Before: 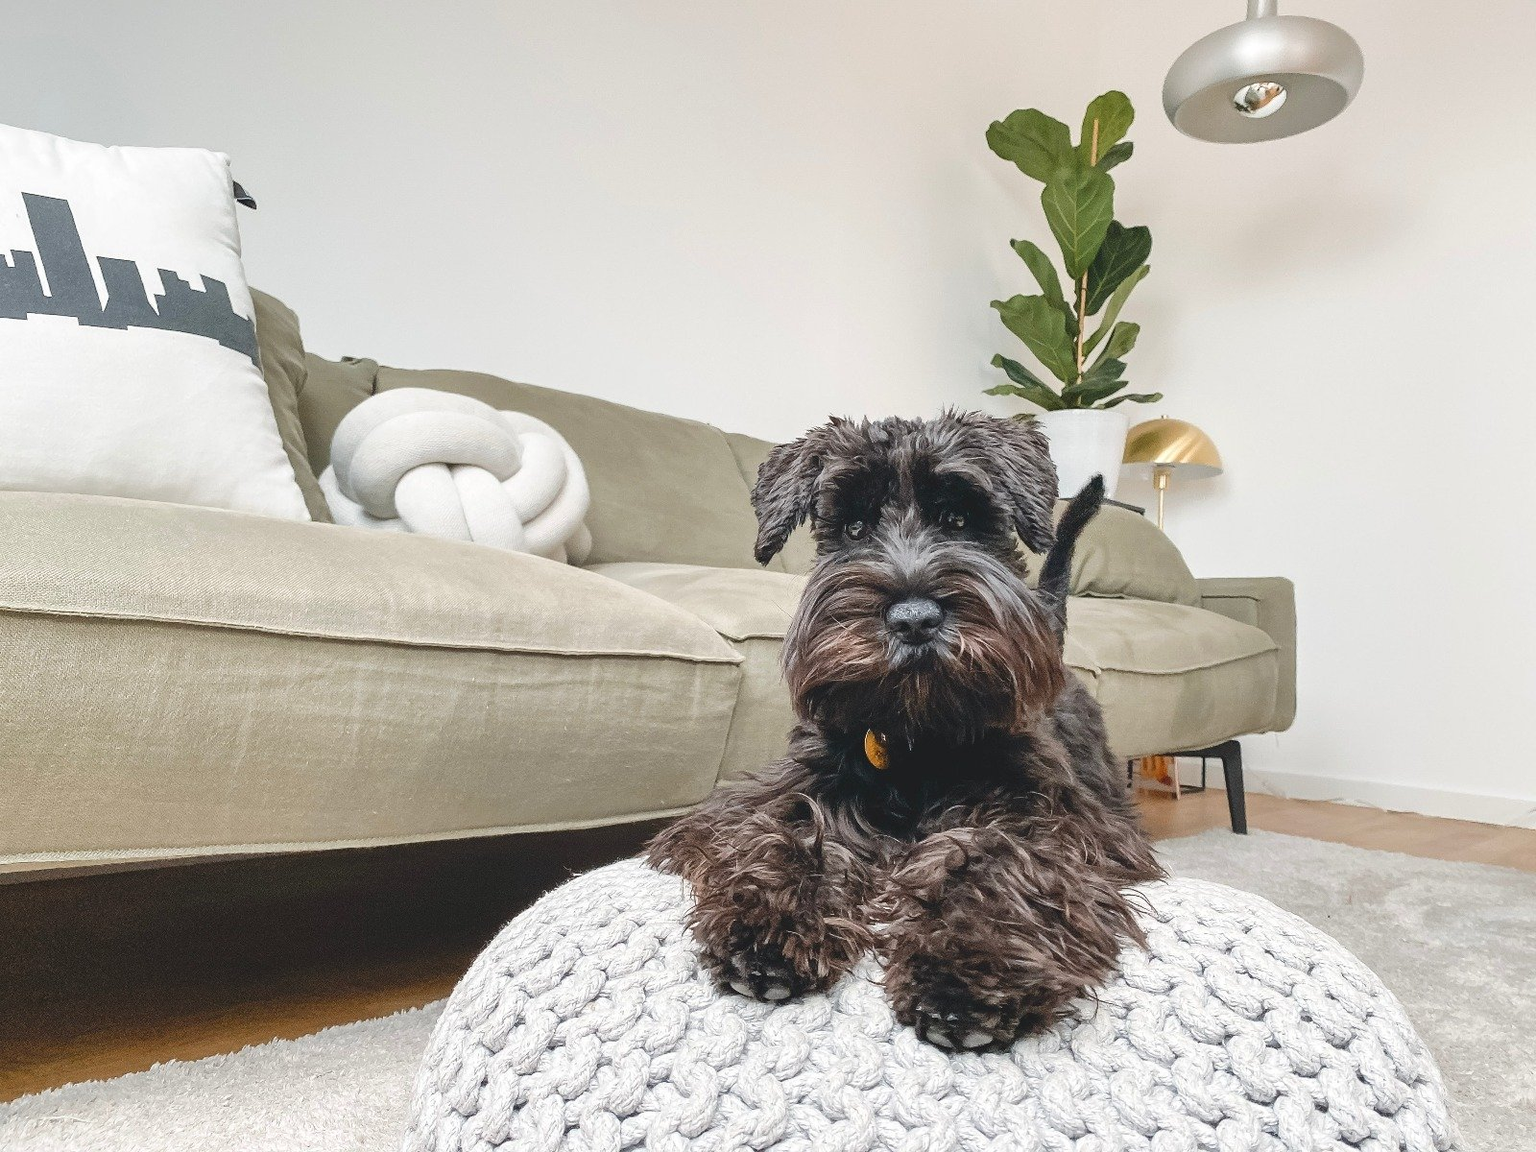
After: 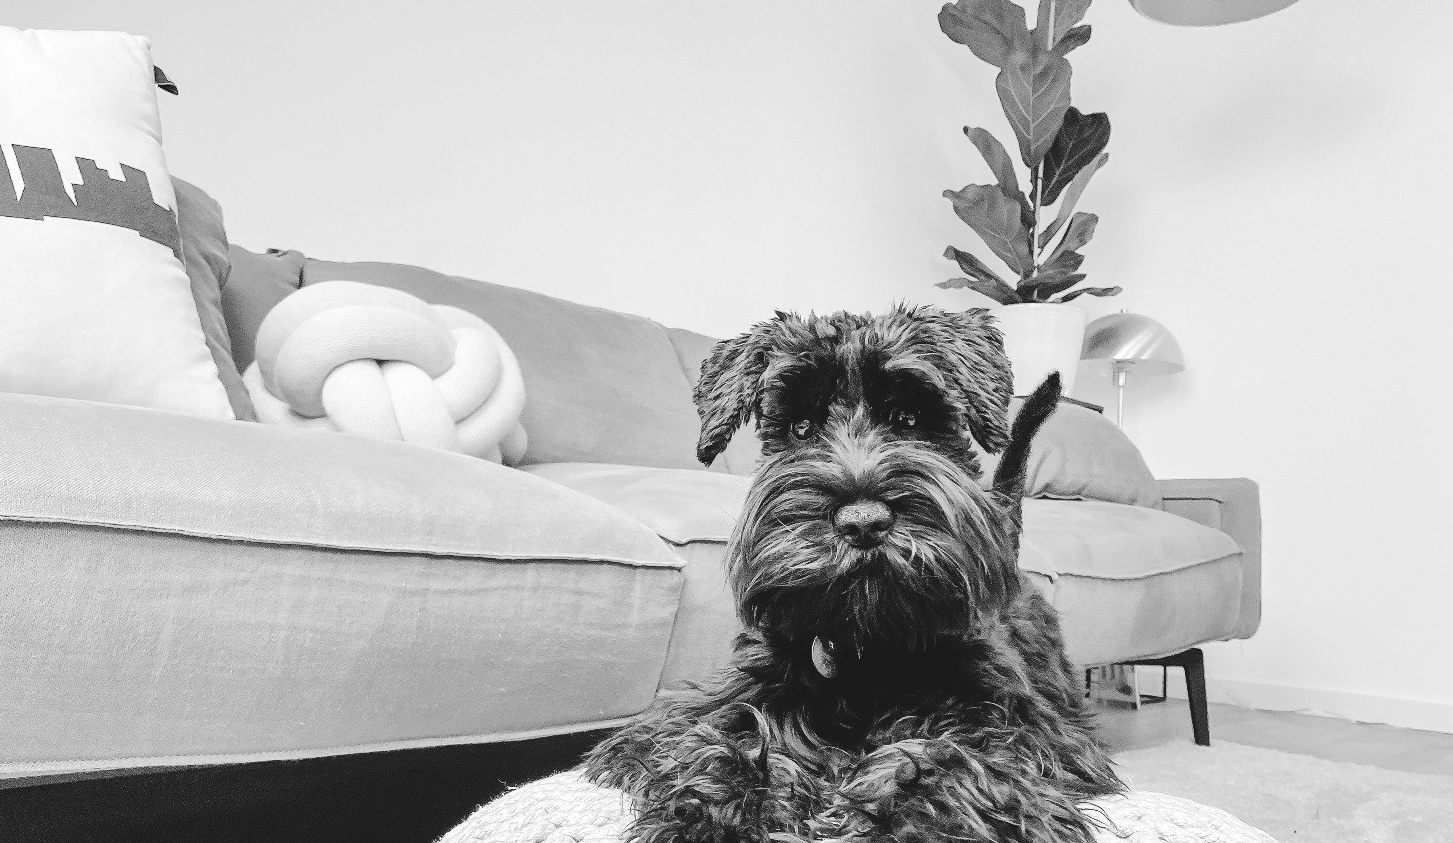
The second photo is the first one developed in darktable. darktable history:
monochrome: on, module defaults
tone curve: curves: ch0 [(0, 0) (0.003, 0.054) (0.011, 0.057) (0.025, 0.056) (0.044, 0.062) (0.069, 0.071) (0.1, 0.088) (0.136, 0.111) (0.177, 0.146) (0.224, 0.19) (0.277, 0.261) (0.335, 0.363) (0.399, 0.458) (0.468, 0.562) (0.543, 0.653) (0.623, 0.725) (0.709, 0.801) (0.801, 0.853) (0.898, 0.915) (1, 1)], preserve colors none
crop: left 5.596%, top 10.314%, right 3.534%, bottom 19.395%
